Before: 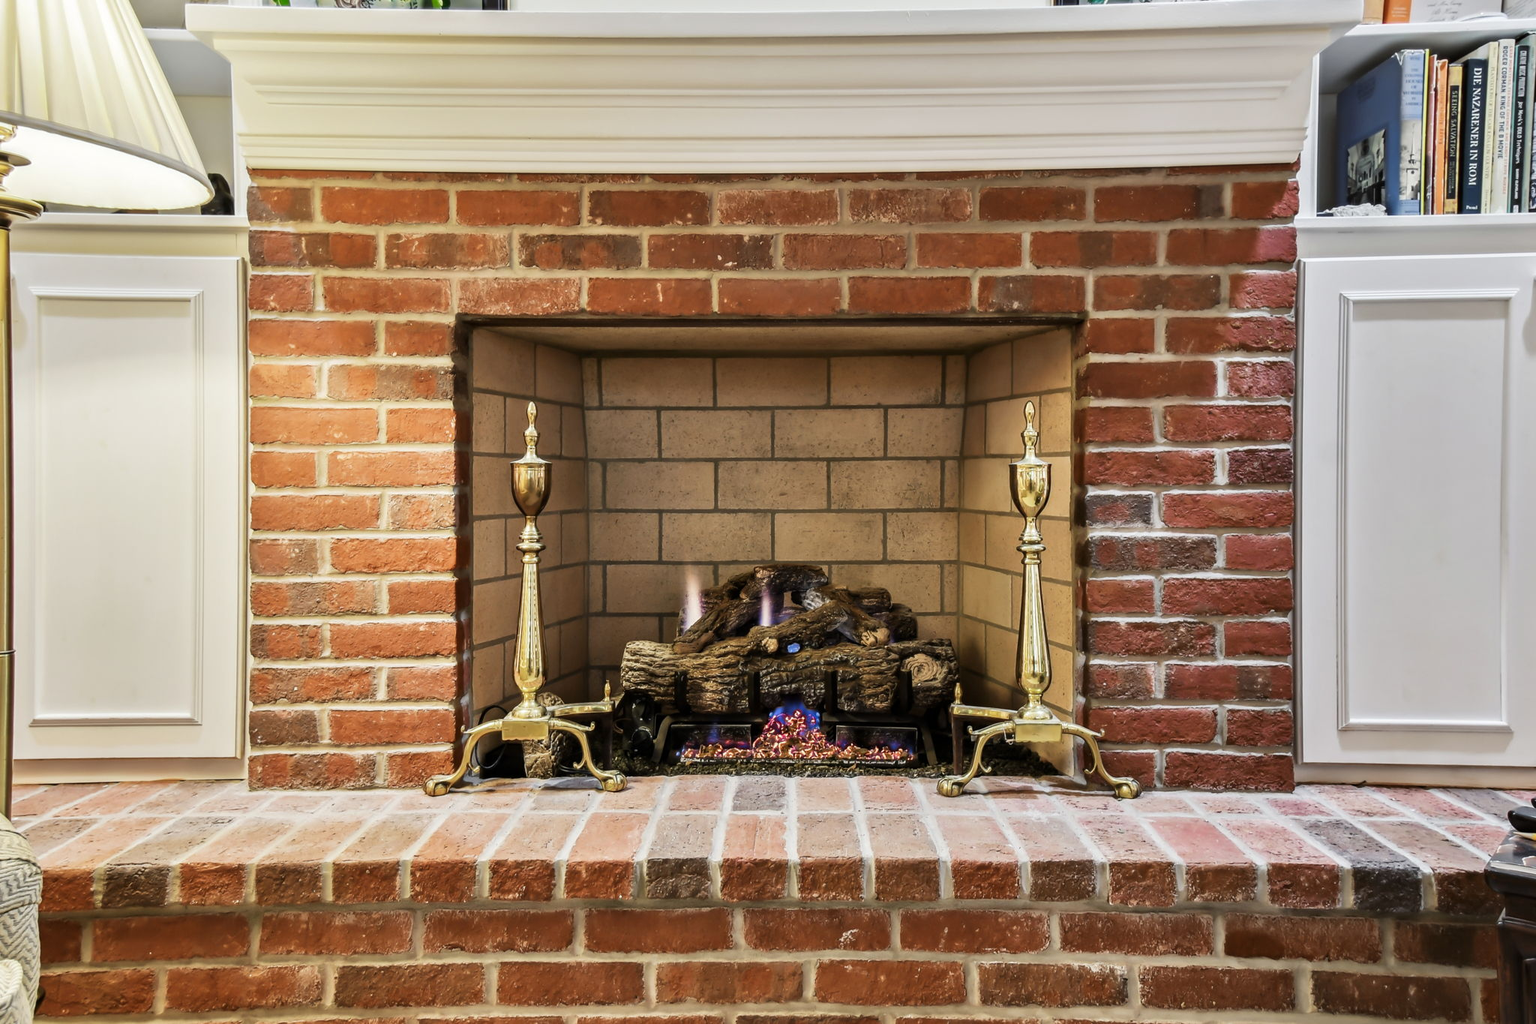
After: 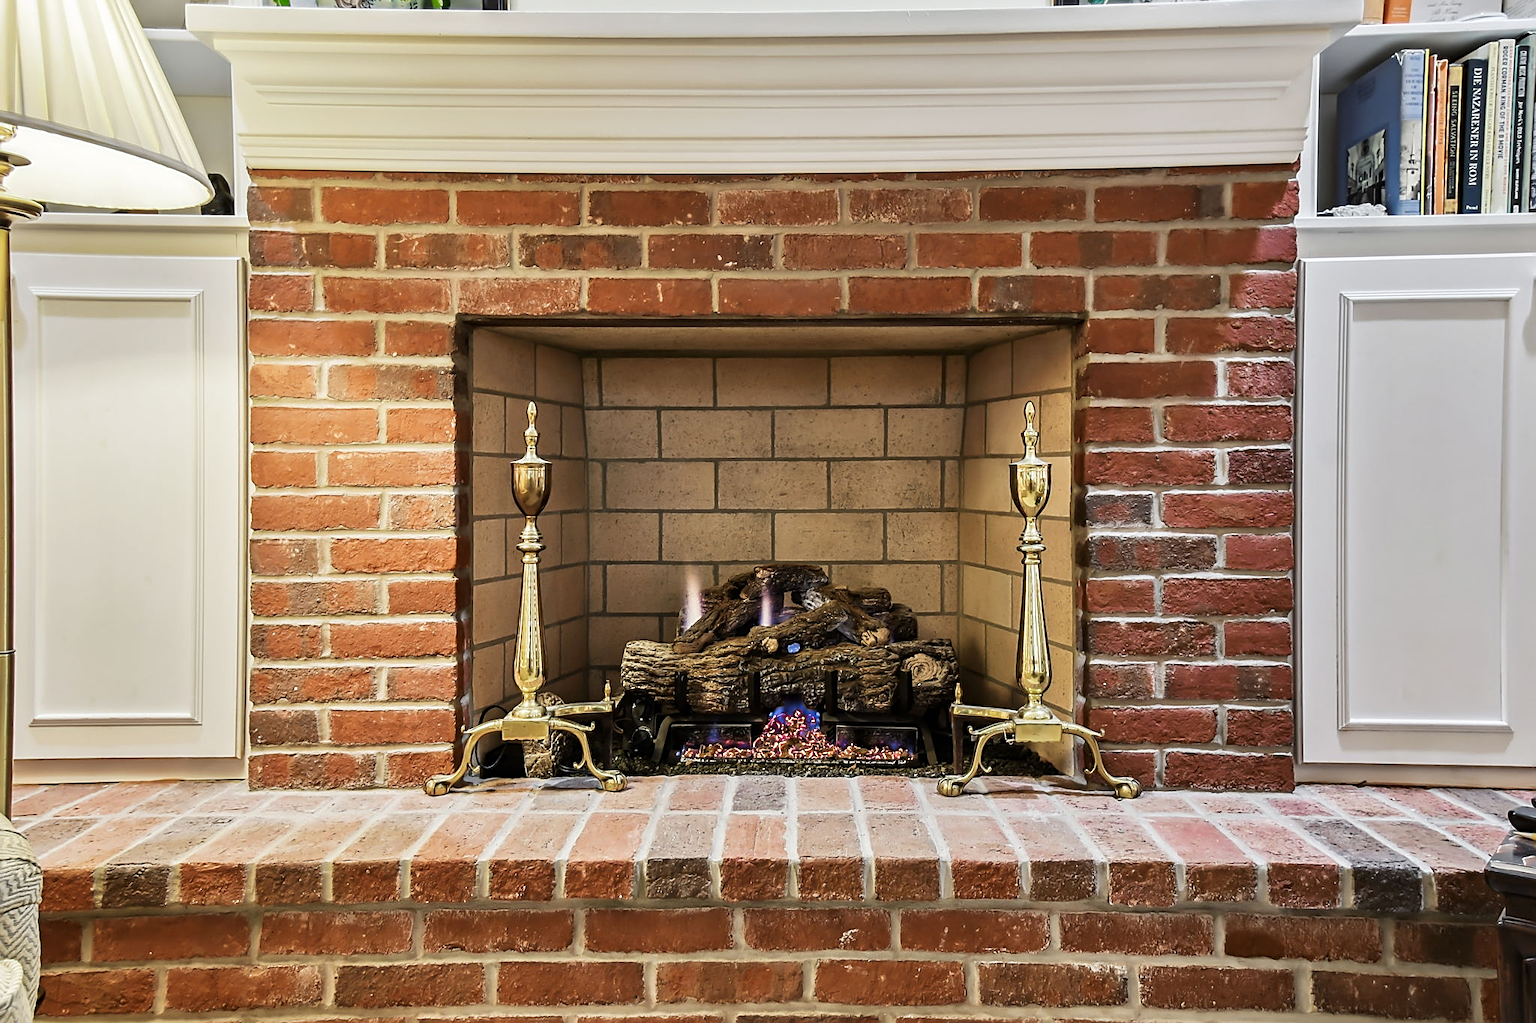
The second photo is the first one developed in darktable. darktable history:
sharpen: amount 0.584
